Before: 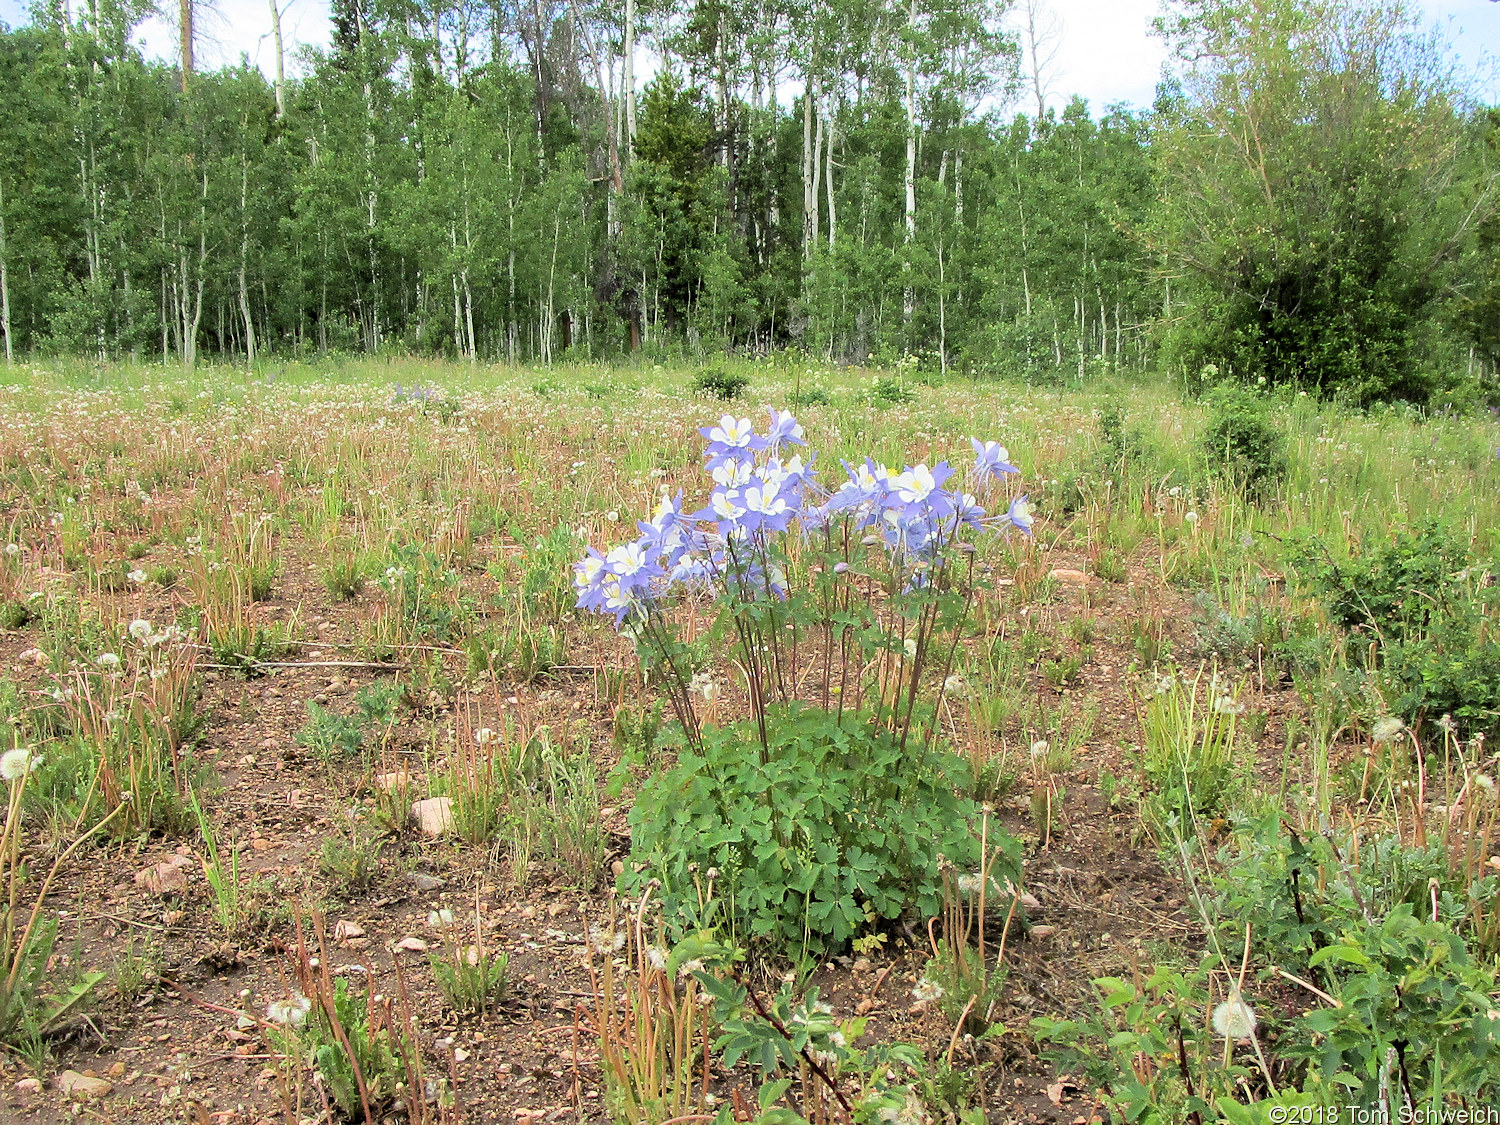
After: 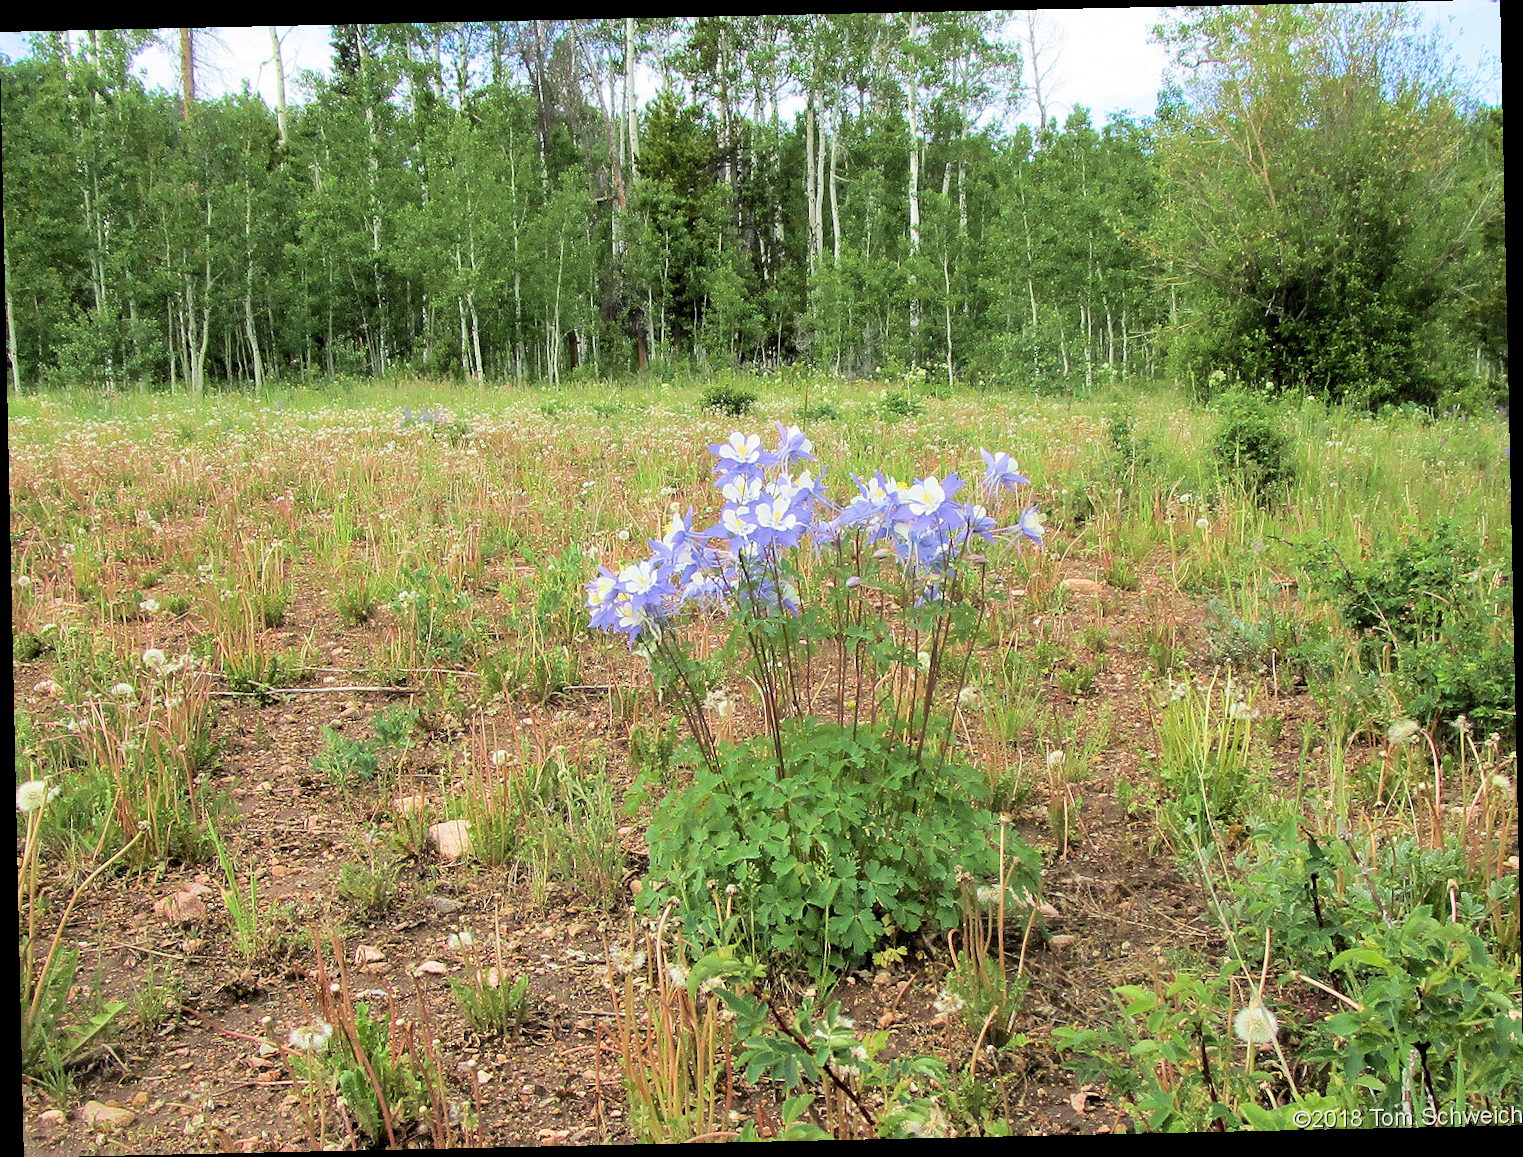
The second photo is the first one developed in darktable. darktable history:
rotate and perspective: rotation -1.24°, automatic cropping off
velvia: on, module defaults
